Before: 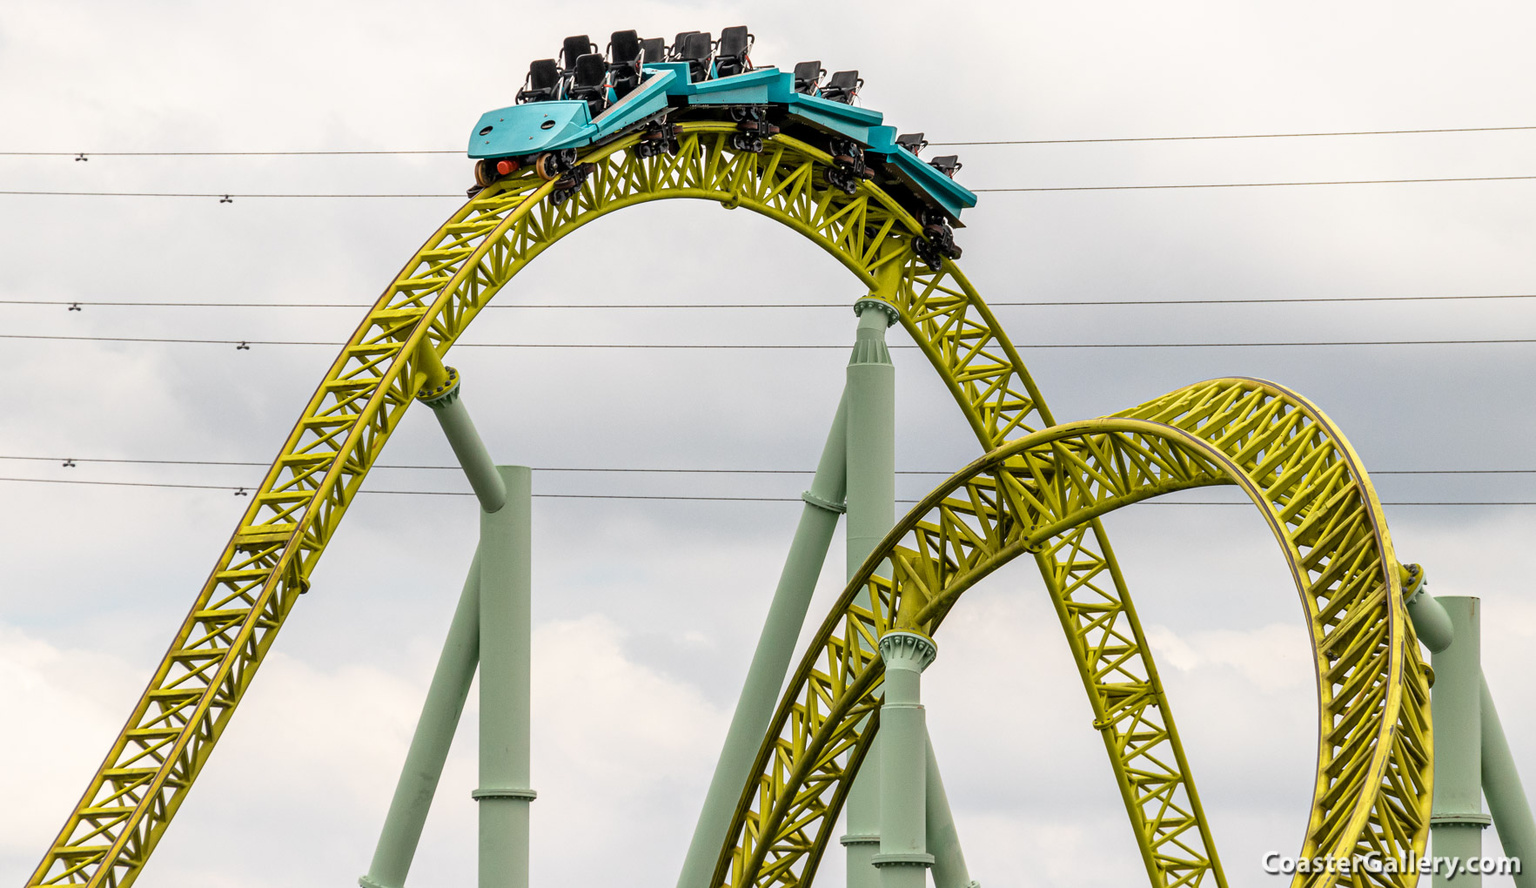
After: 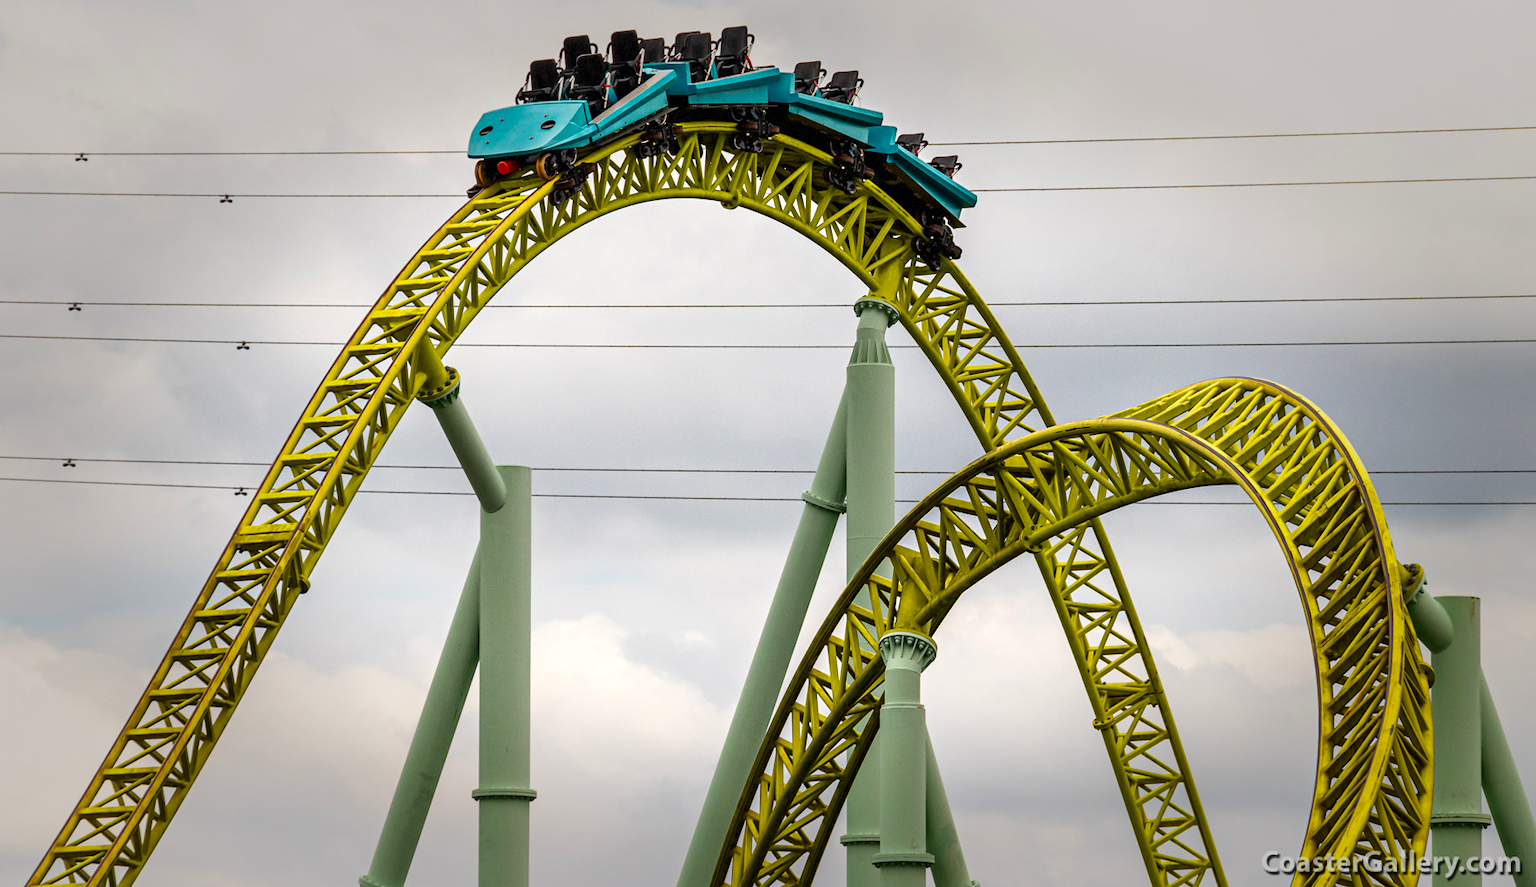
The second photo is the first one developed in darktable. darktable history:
vignetting: fall-off start 48.93%, saturation 0.372, automatic ratio true, width/height ratio 1.294, dithering 8-bit output
exposure: black level correction 0, exposure 0.198 EV, compensate exposure bias true, compensate highlight preservation false
contrast brightness saturation: contrast 0.069, brightness -0.137, saturation 0.115
